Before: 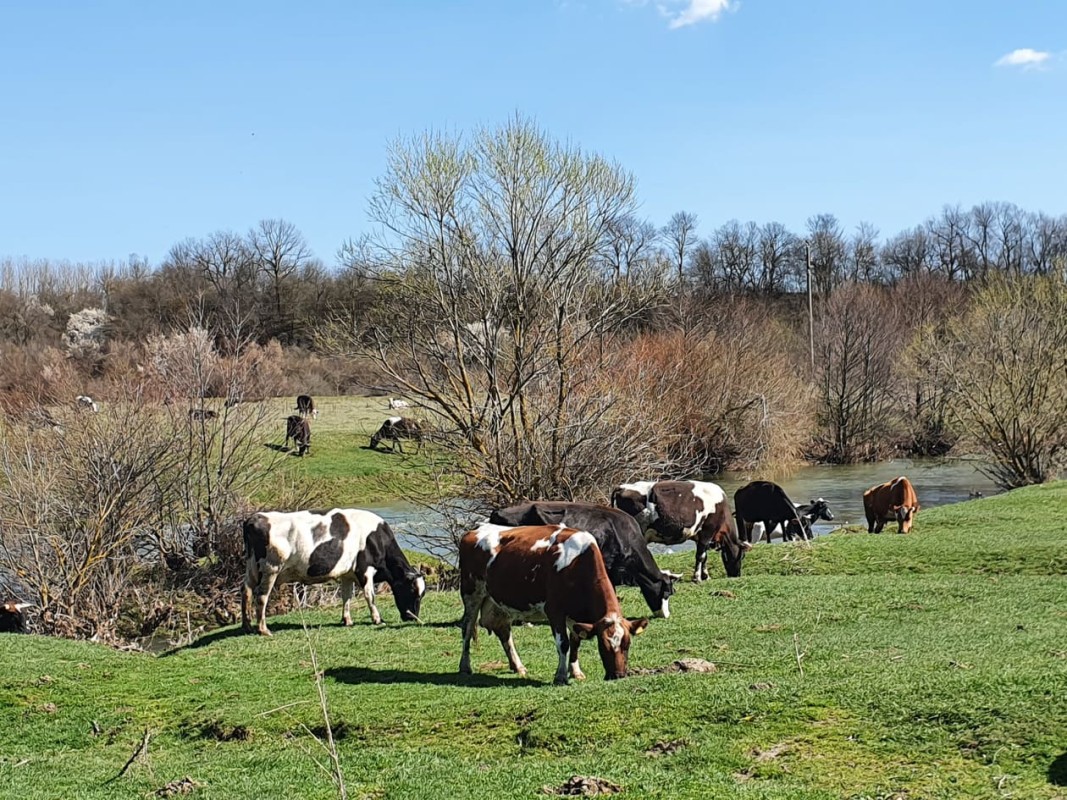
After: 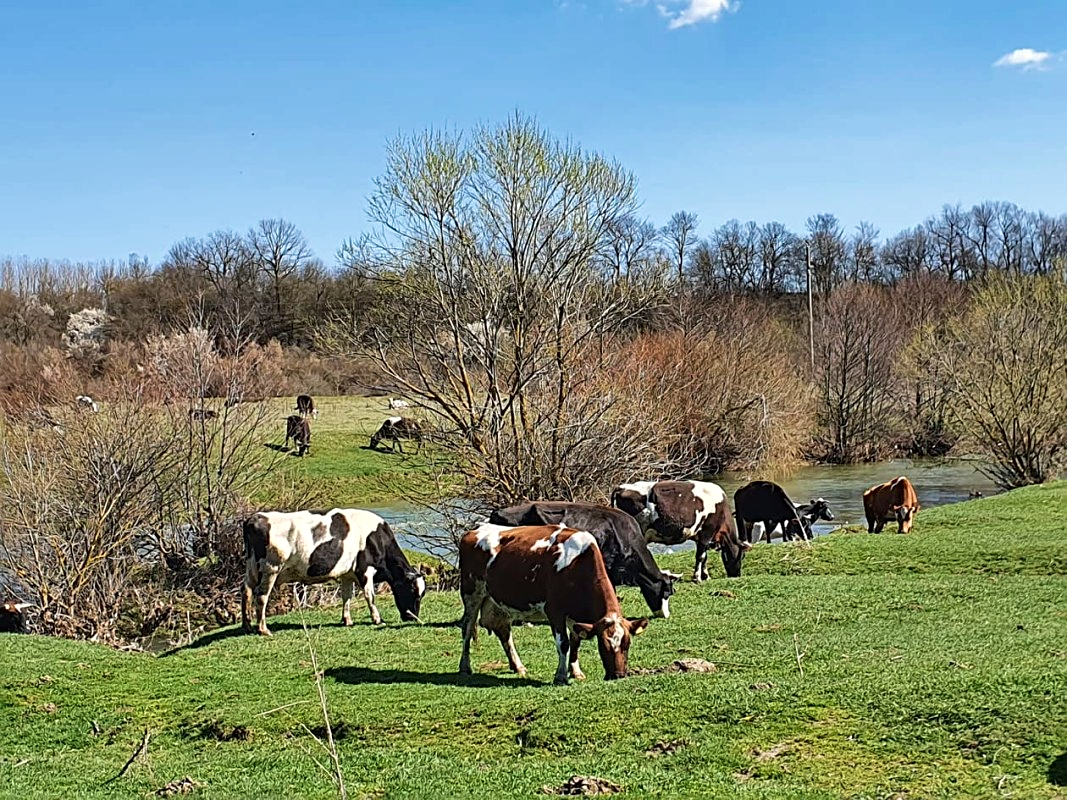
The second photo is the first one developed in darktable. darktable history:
shadows and highlights: low approximation 0.01, soften with gaussian
sharpen: on, module defaults
haze removal: compatibility mode true, adaptive false
velvia: on, module defaults
